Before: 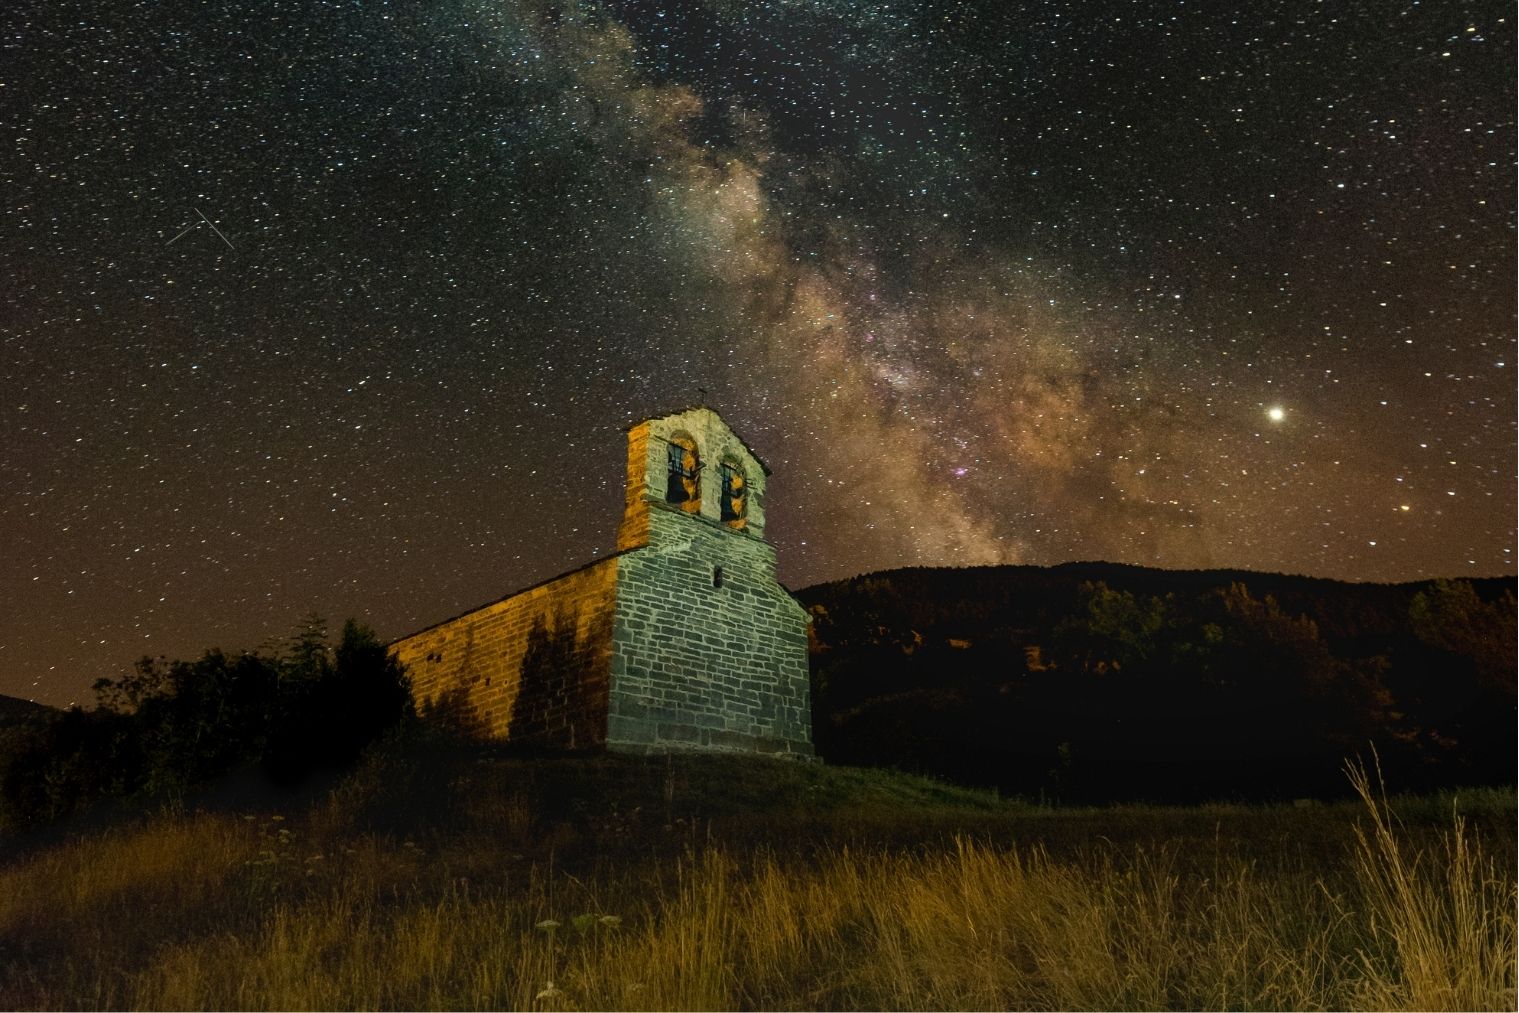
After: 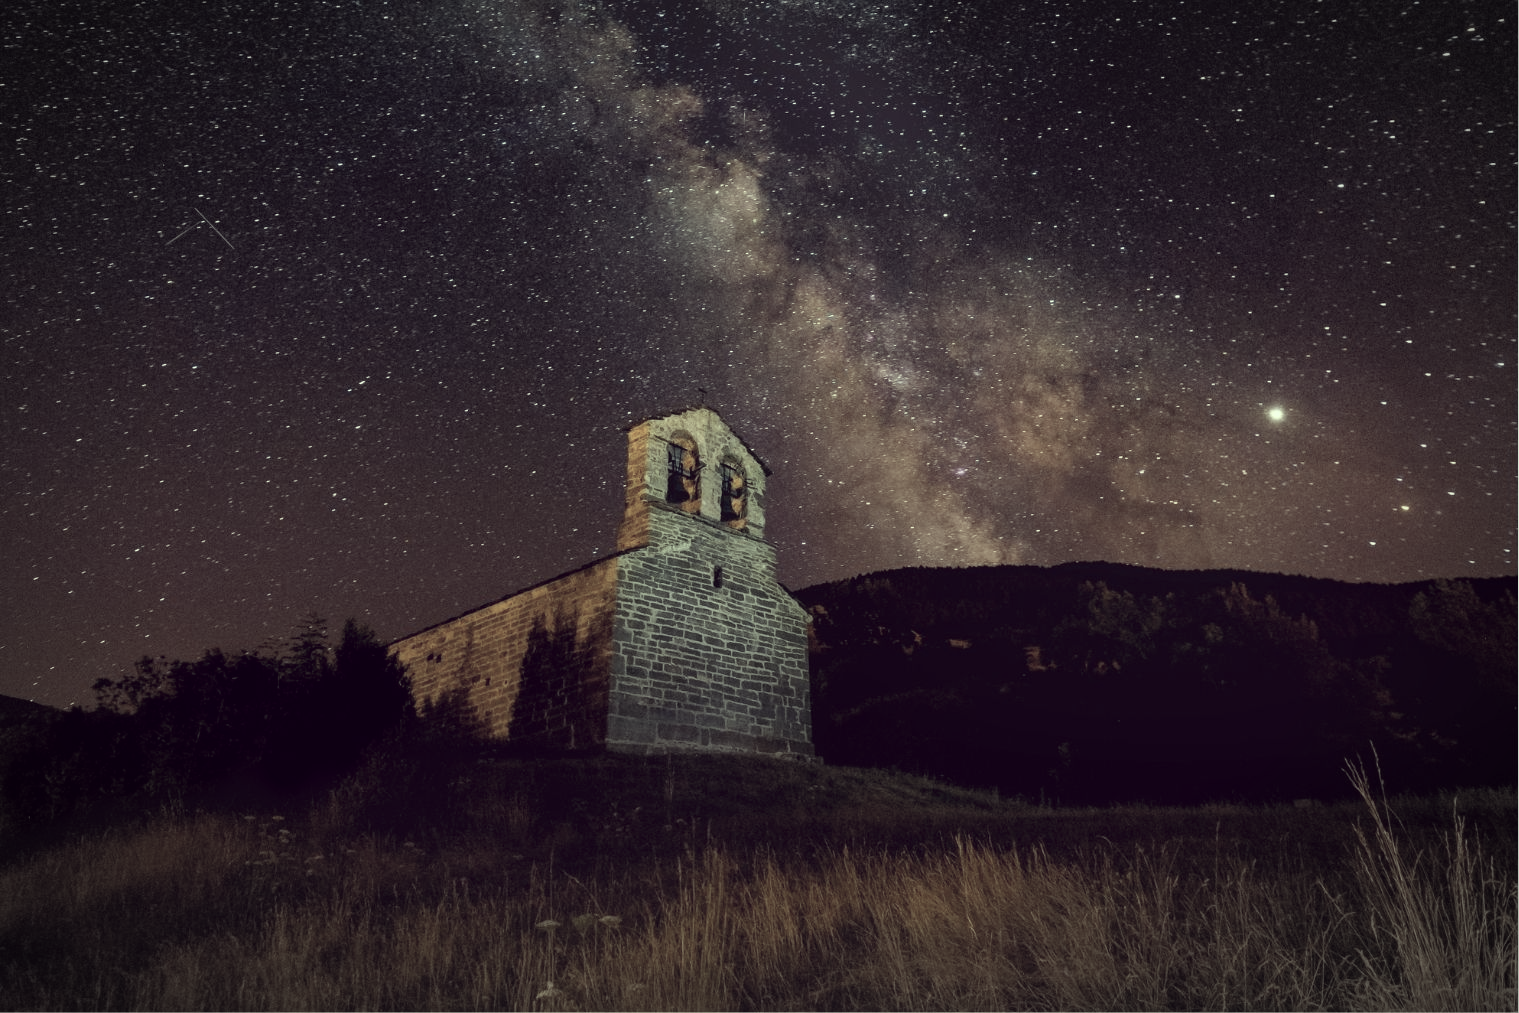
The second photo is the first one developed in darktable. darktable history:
color correction: highlights a* -20.17, highlights b* 20.27, shadows a* 20.03, shadows b* -20.46, saturation 0.43
vignetting: automatic ratio true
